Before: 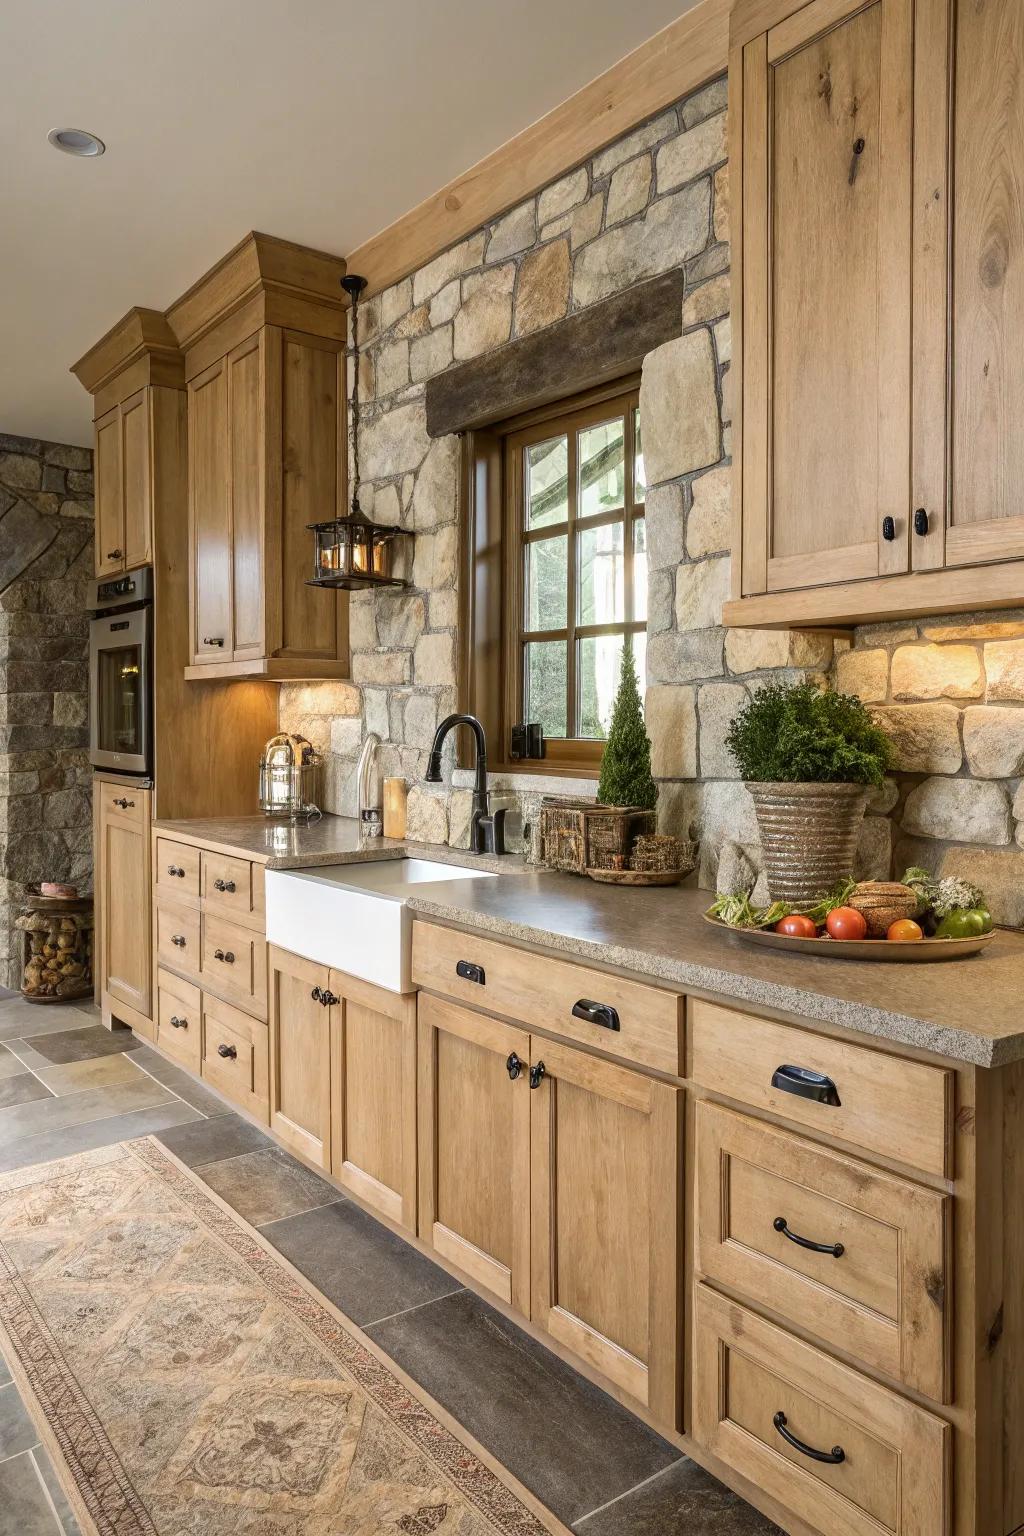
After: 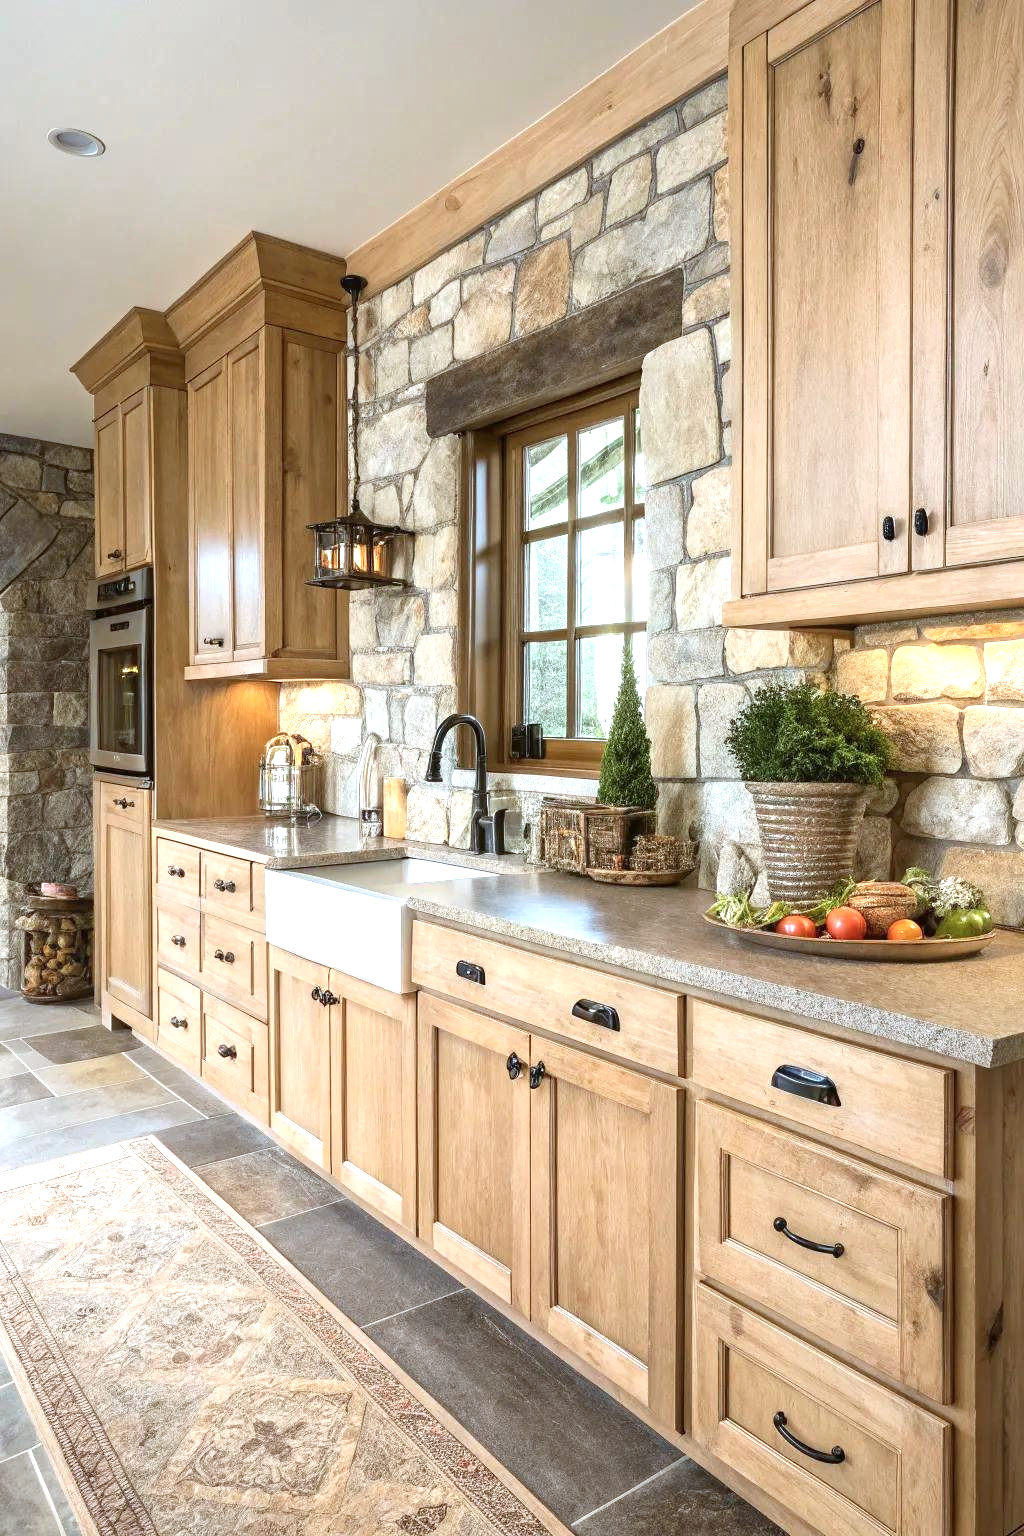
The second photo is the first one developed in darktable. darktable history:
exposure: exposure 0.817 EV, compensate exposure bias true, compensate highlight preservation false
levels: levels [0, 0.499, 1]
color correction: highlights a* -3.87, highlights b* -10.61
